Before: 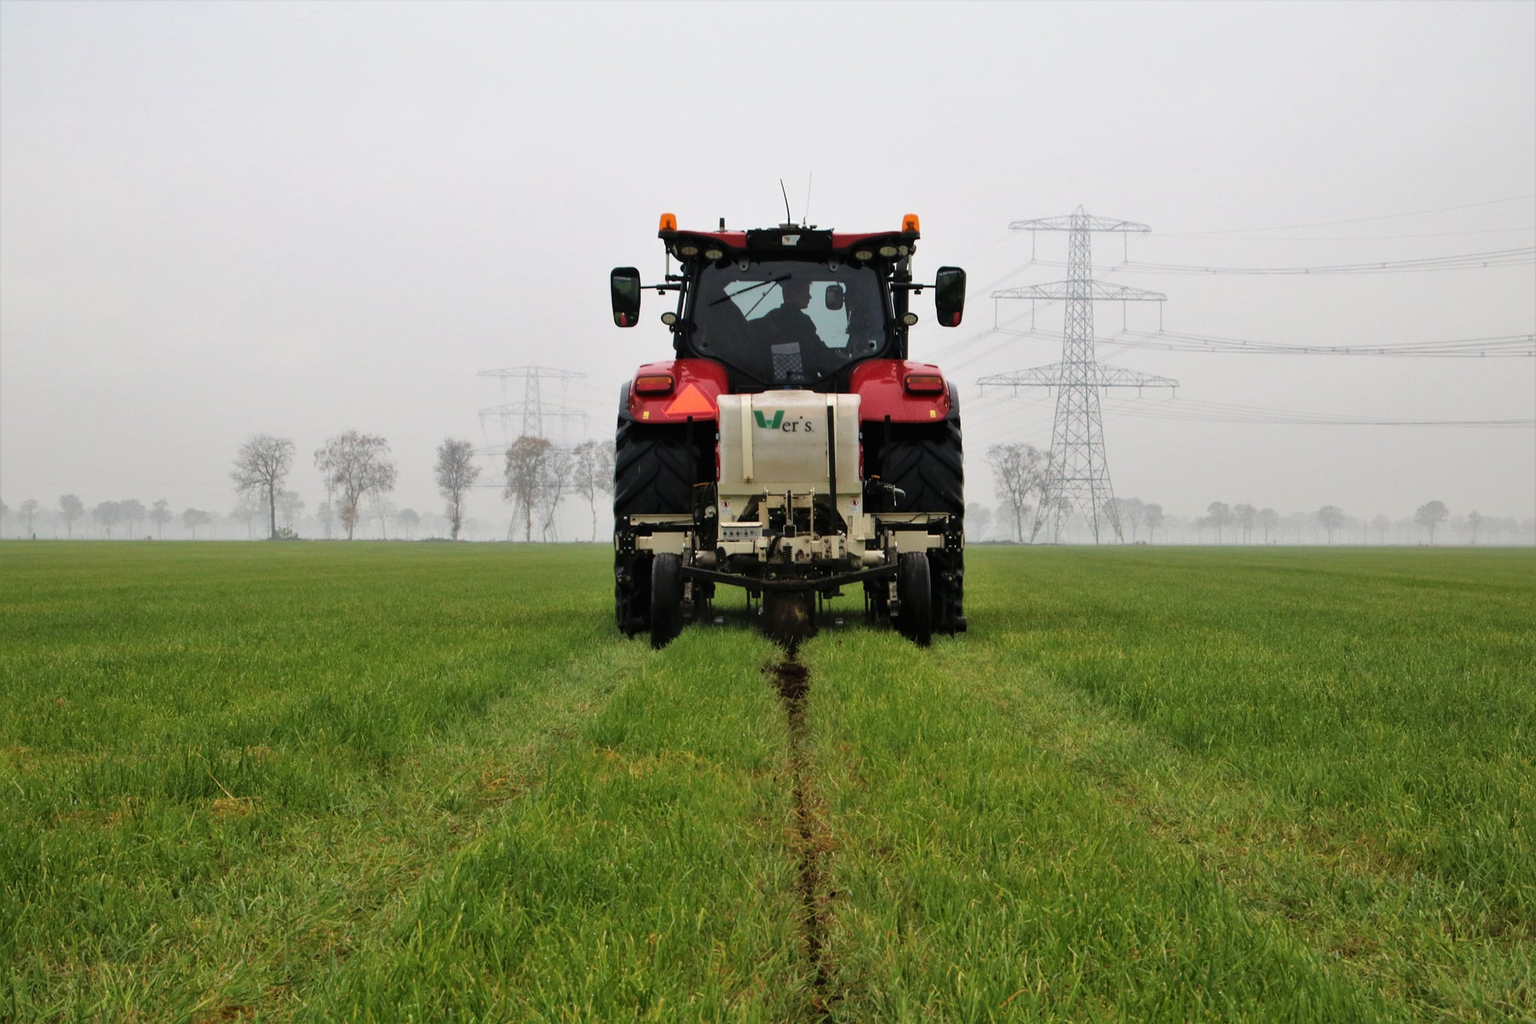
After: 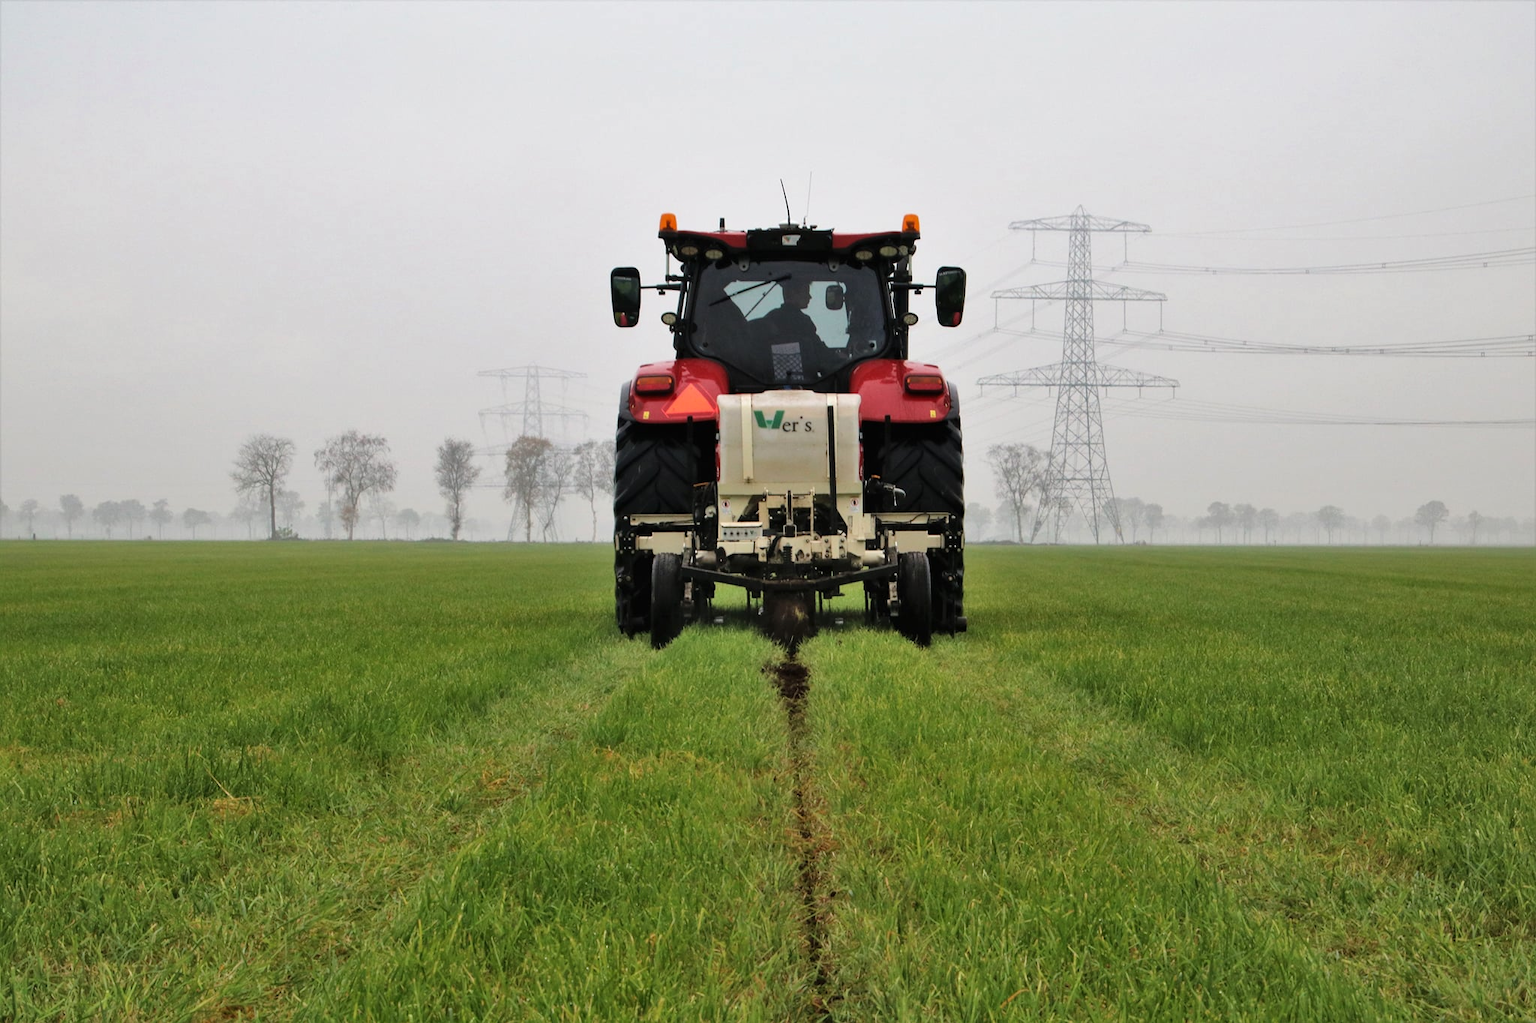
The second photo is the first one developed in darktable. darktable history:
shadows and highlights: shadows 76.31, highlights -24.74, soften with gaussian
